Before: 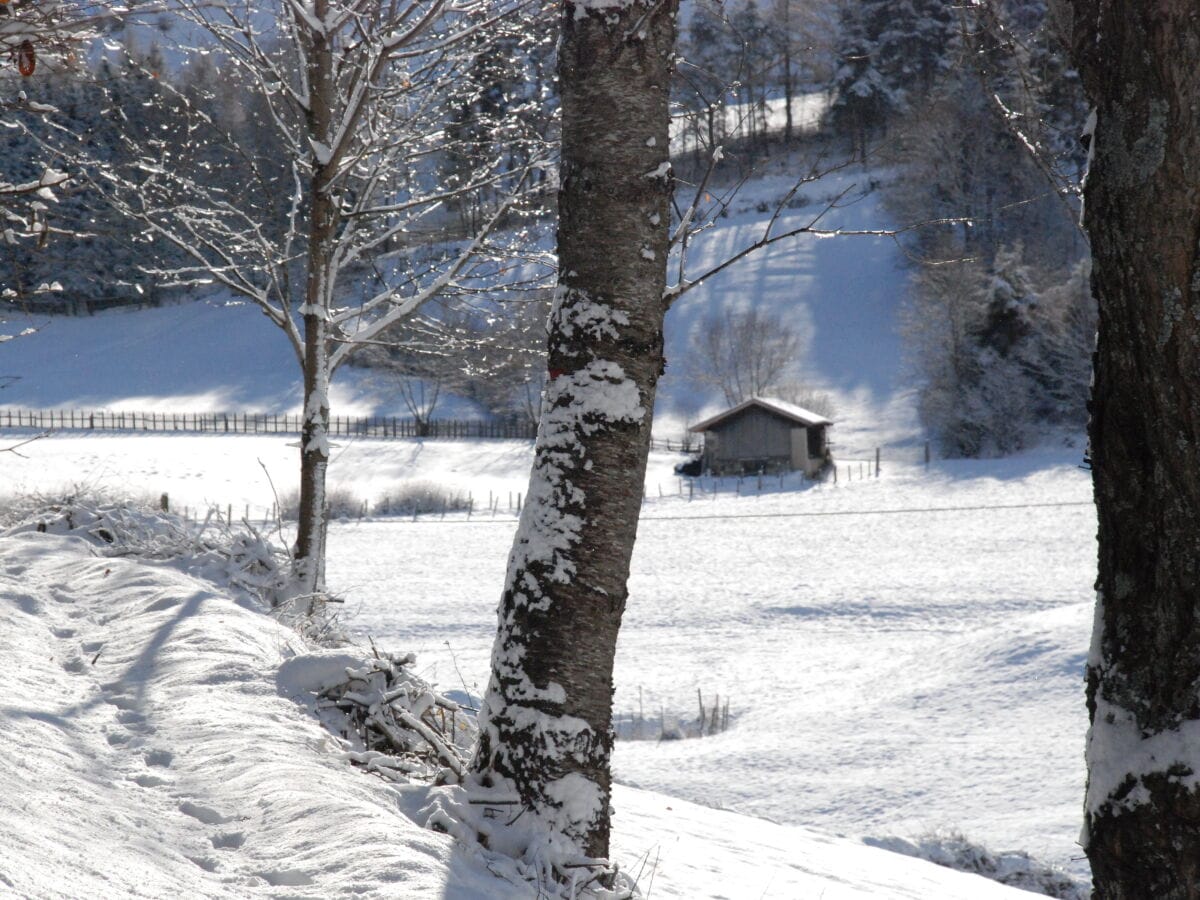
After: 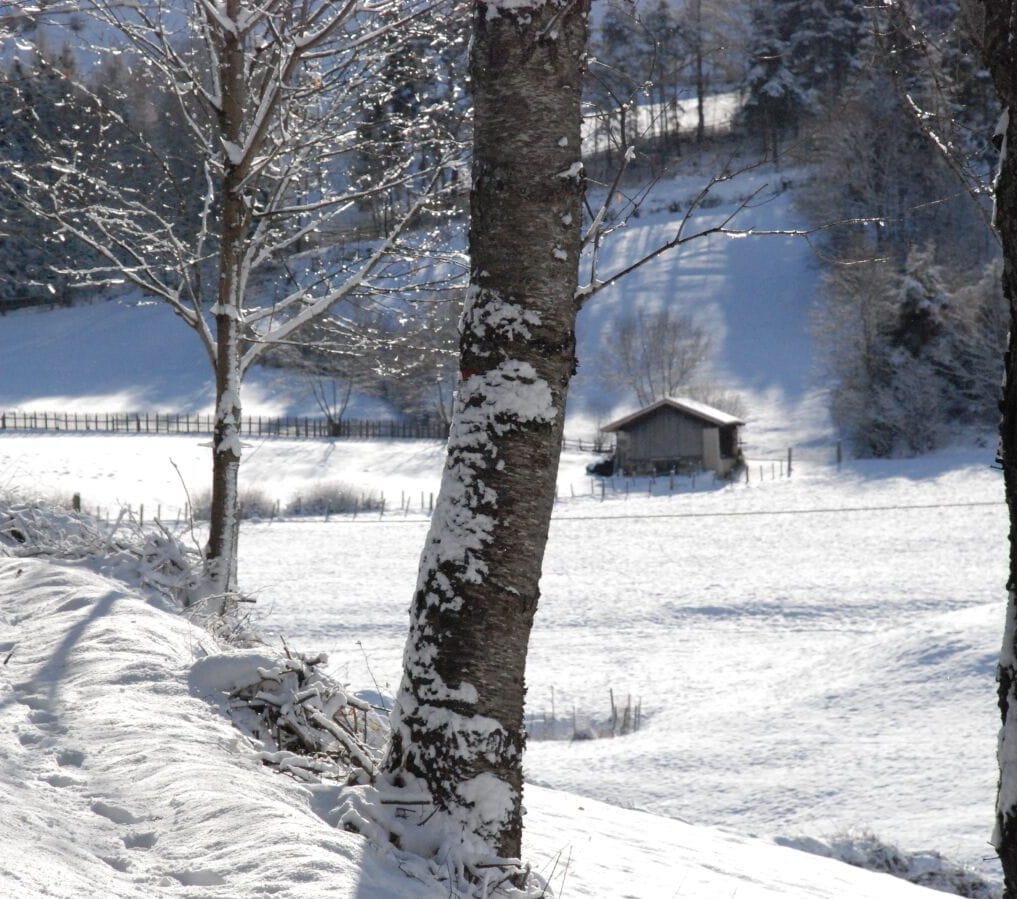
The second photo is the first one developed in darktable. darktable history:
crop: left 7.362%, right 7.819%
